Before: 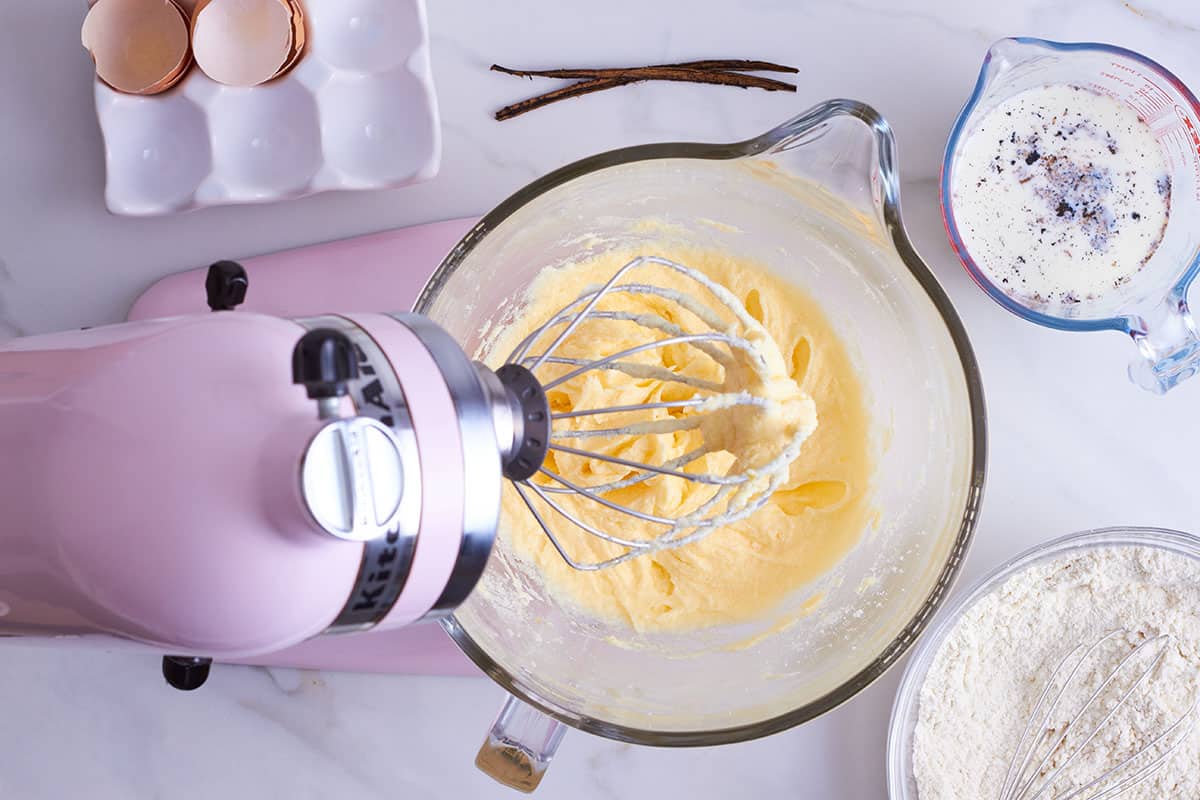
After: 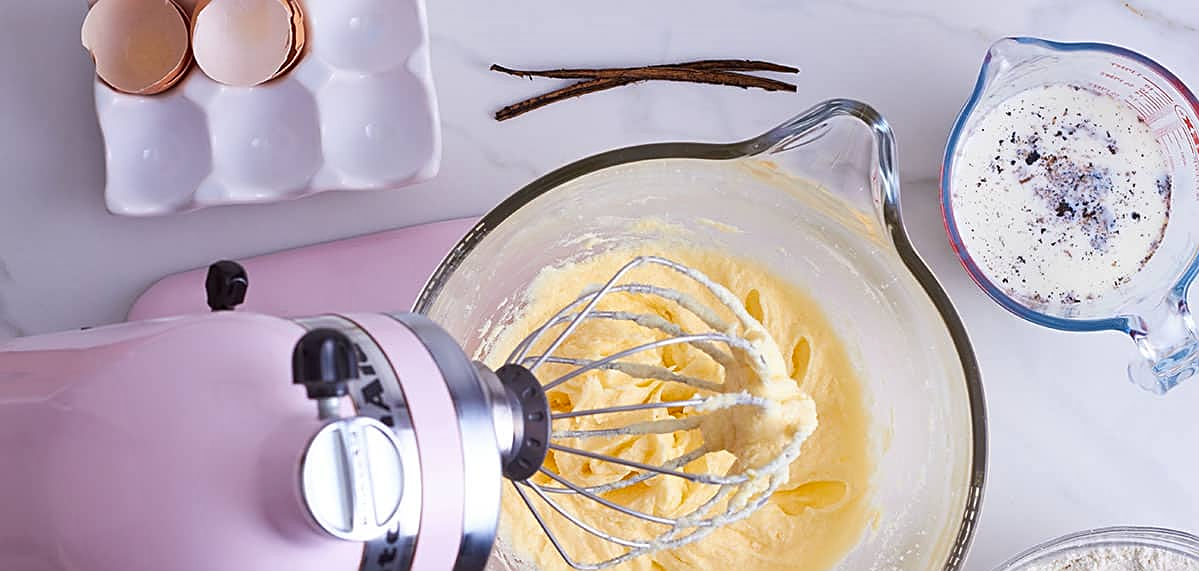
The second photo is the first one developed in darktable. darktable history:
crop: right 0.001%, bottom 28.605%
shadows and highlights: shadows 52.11, highlights -28.22, soften with gaussian
sharpen: on, module defaults
